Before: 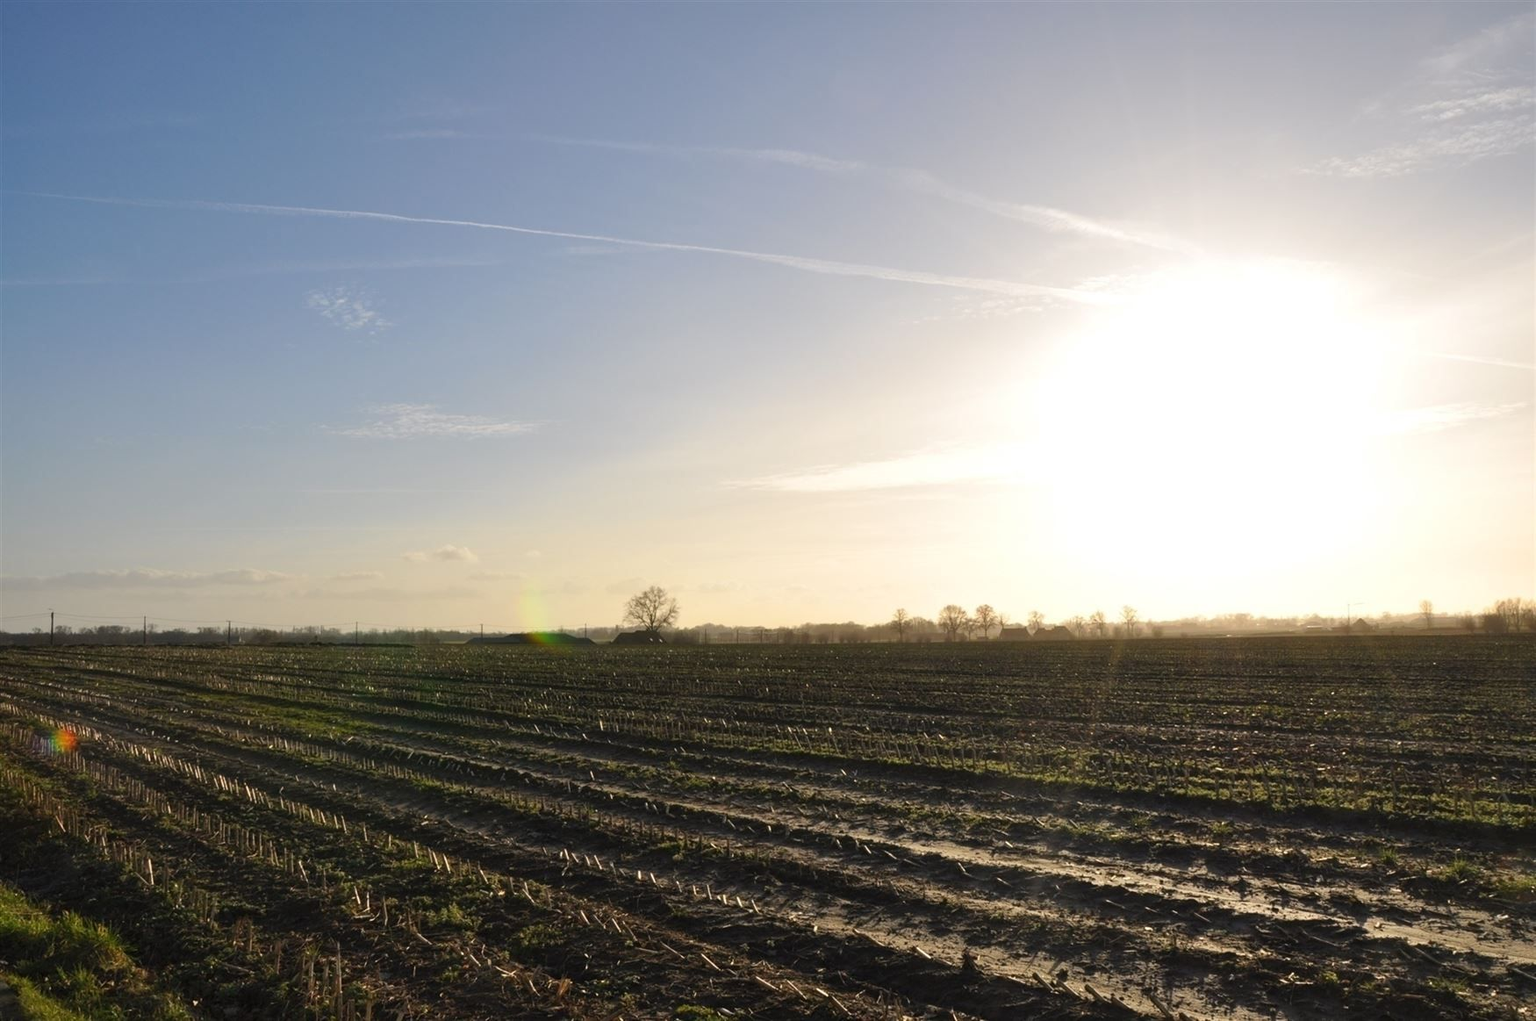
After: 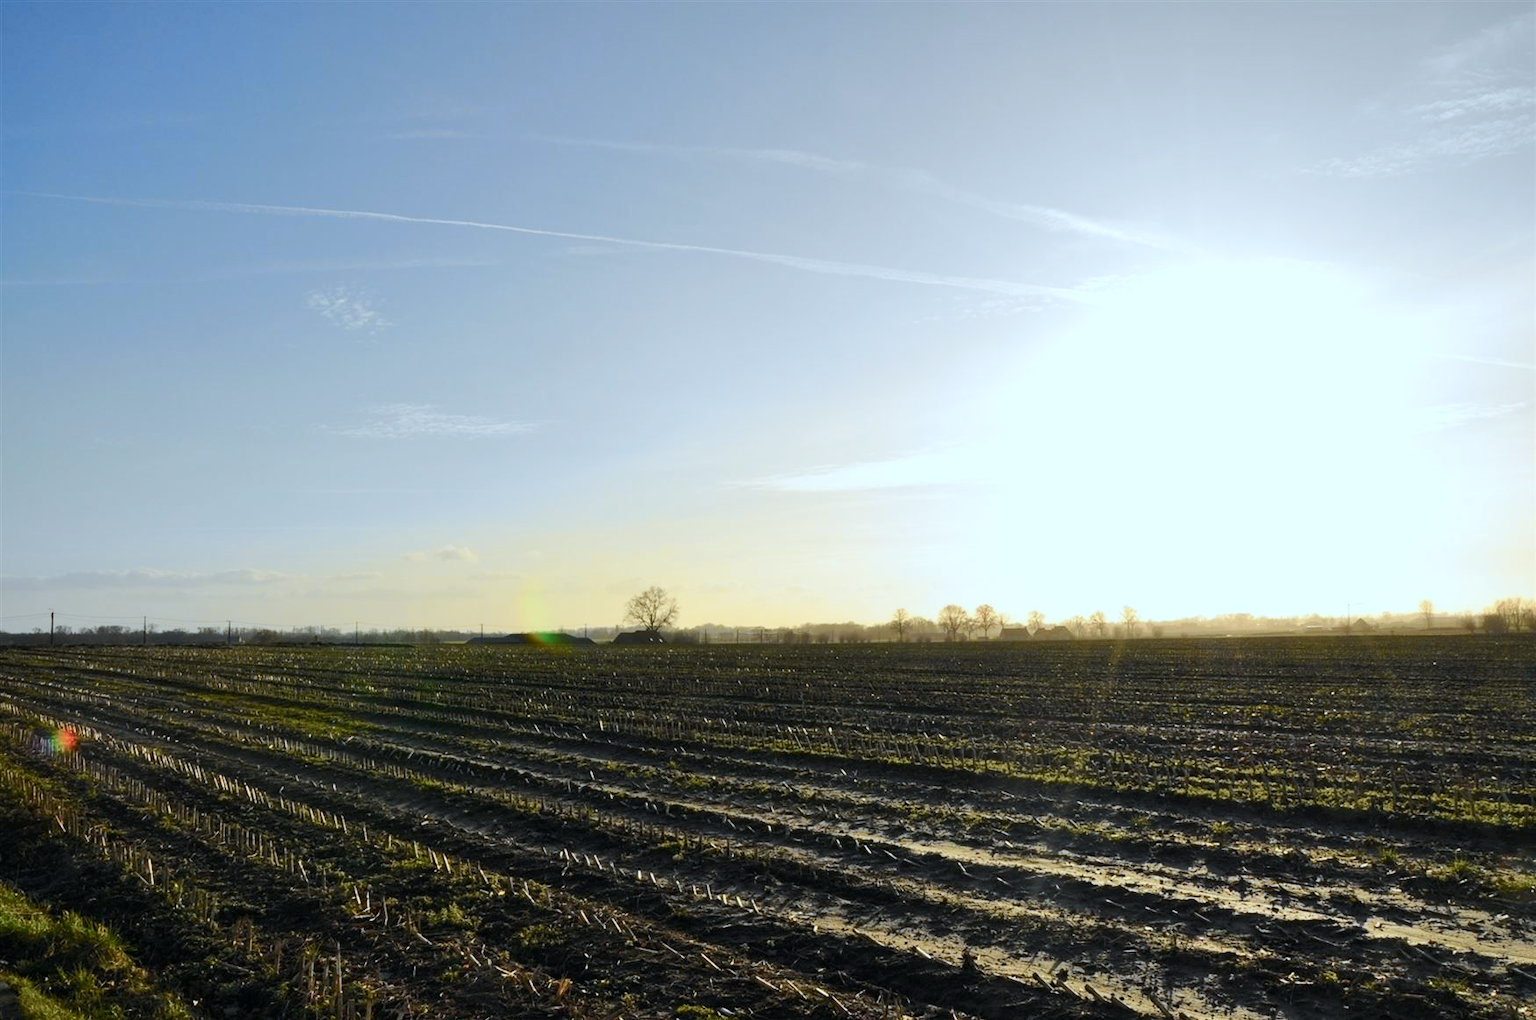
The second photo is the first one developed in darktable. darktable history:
tone curve: curves: ch0 [(0, 0) (0.037, 0.011) (0.131, 0.108) (0.279, 0.279) (0.476, 0.554) (0.617, 0.693) (0.704, 0.77) (0.813, 0.852) (0.916, 0.924) (1, 0.993)]; ch1 [(0, 0) (0.318, 0.278) (0.444, 0.427) (0.493, 0.492) (0.508, 0.502) (0.534, 0.531) (0.562, 0.571) (0.626, 0.667) (0.746, 0.764) (1, 1)]; ch2 [(0, 0) (0.316, 0.292) (0.381, 0.37) (0.423, 0.448) (0.476, 0.492) (0.502, 0.498) (0.522, 0.518) (0.533, 0.532) (0.586, 0.631) (0.634, 0.663) (0.7, 0.7) (0.861, 0.808) (1, 0.951)], color space Lab, independent channels, preserve colors none
white balance: red 0.988, blue 1.017
color correction: highlights a* -4.18, highlights b* -10.81
